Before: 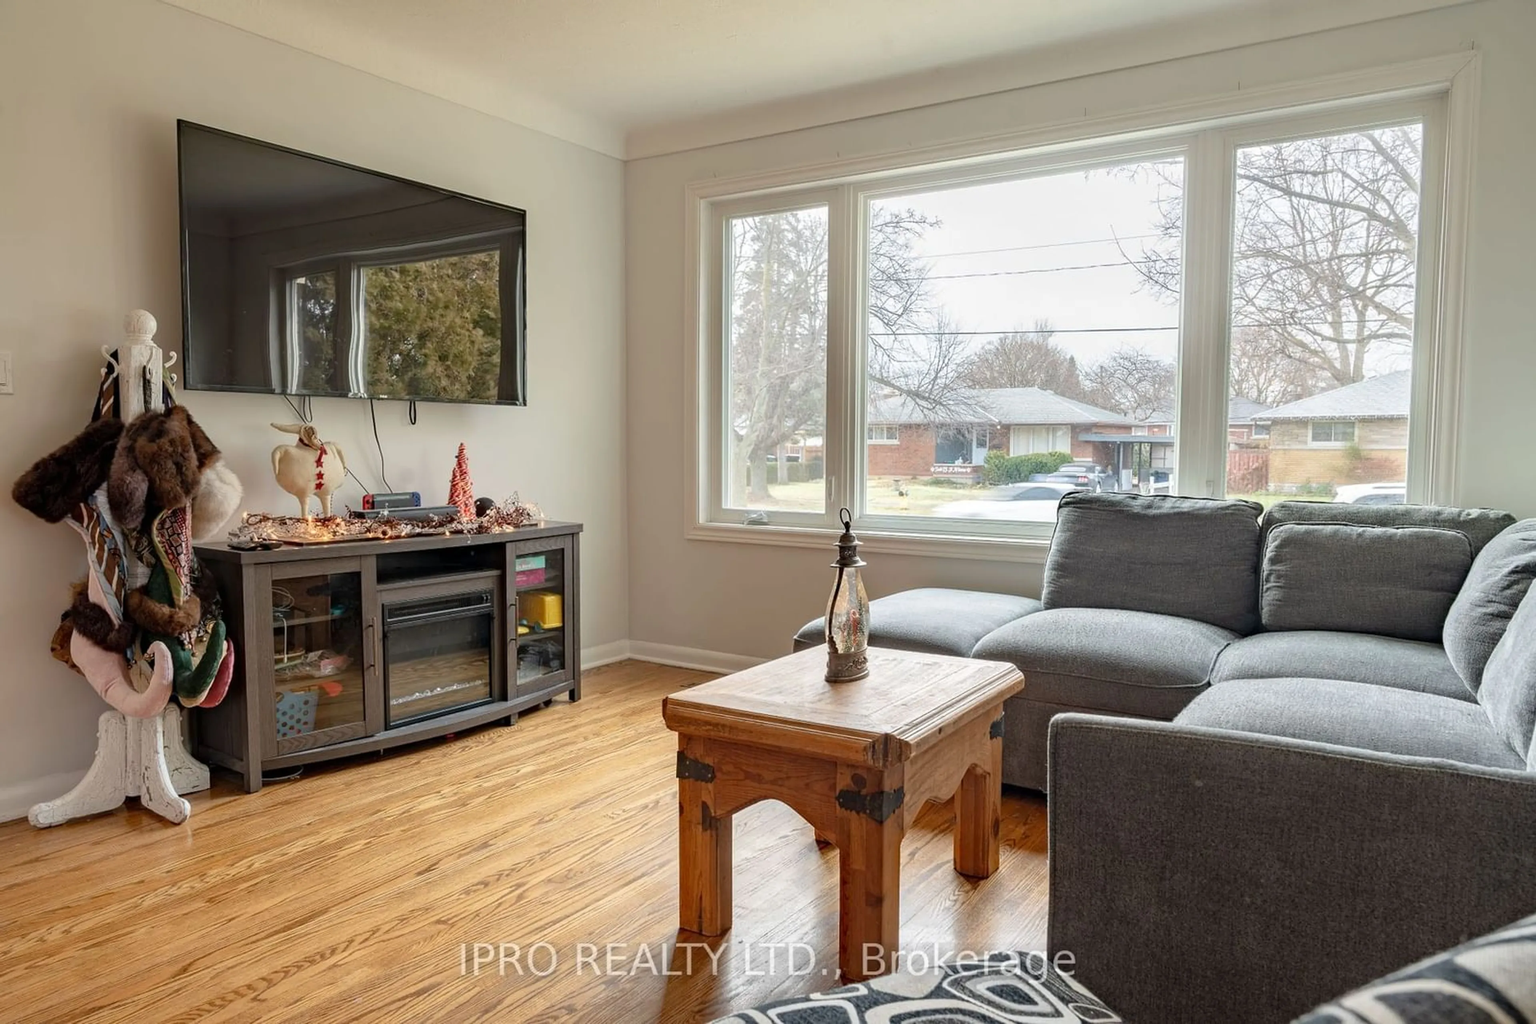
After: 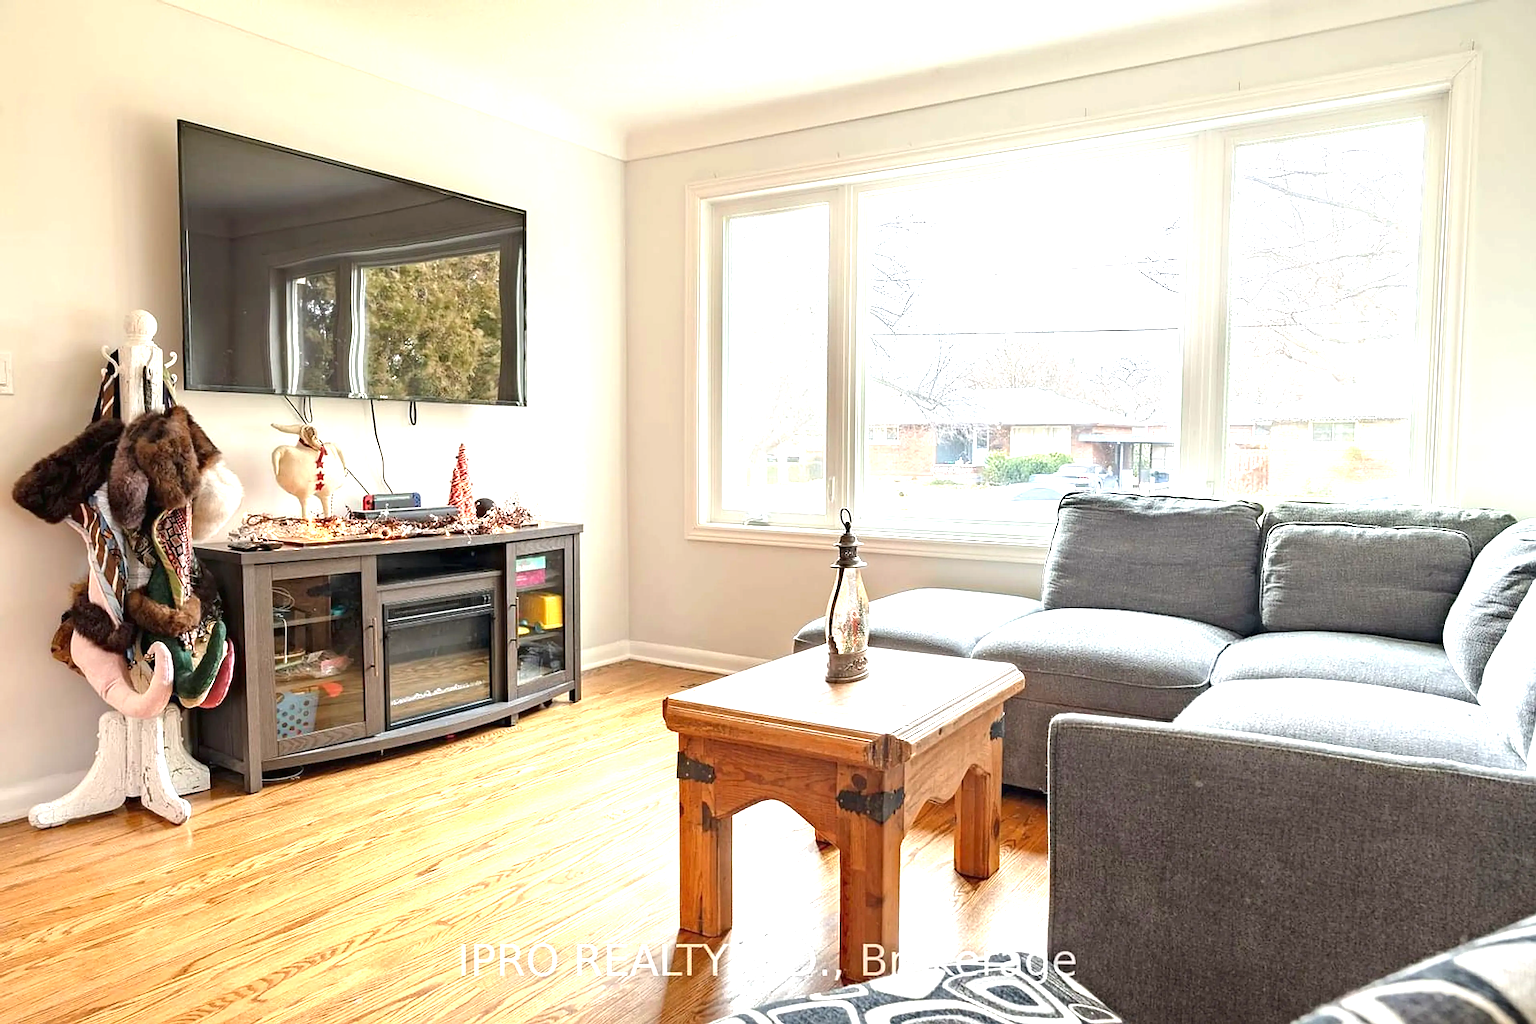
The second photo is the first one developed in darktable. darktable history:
exposure: black level correction 0, exposure 1.382 EV, compensate highlight preservation false
sharpen: on, module defaults
